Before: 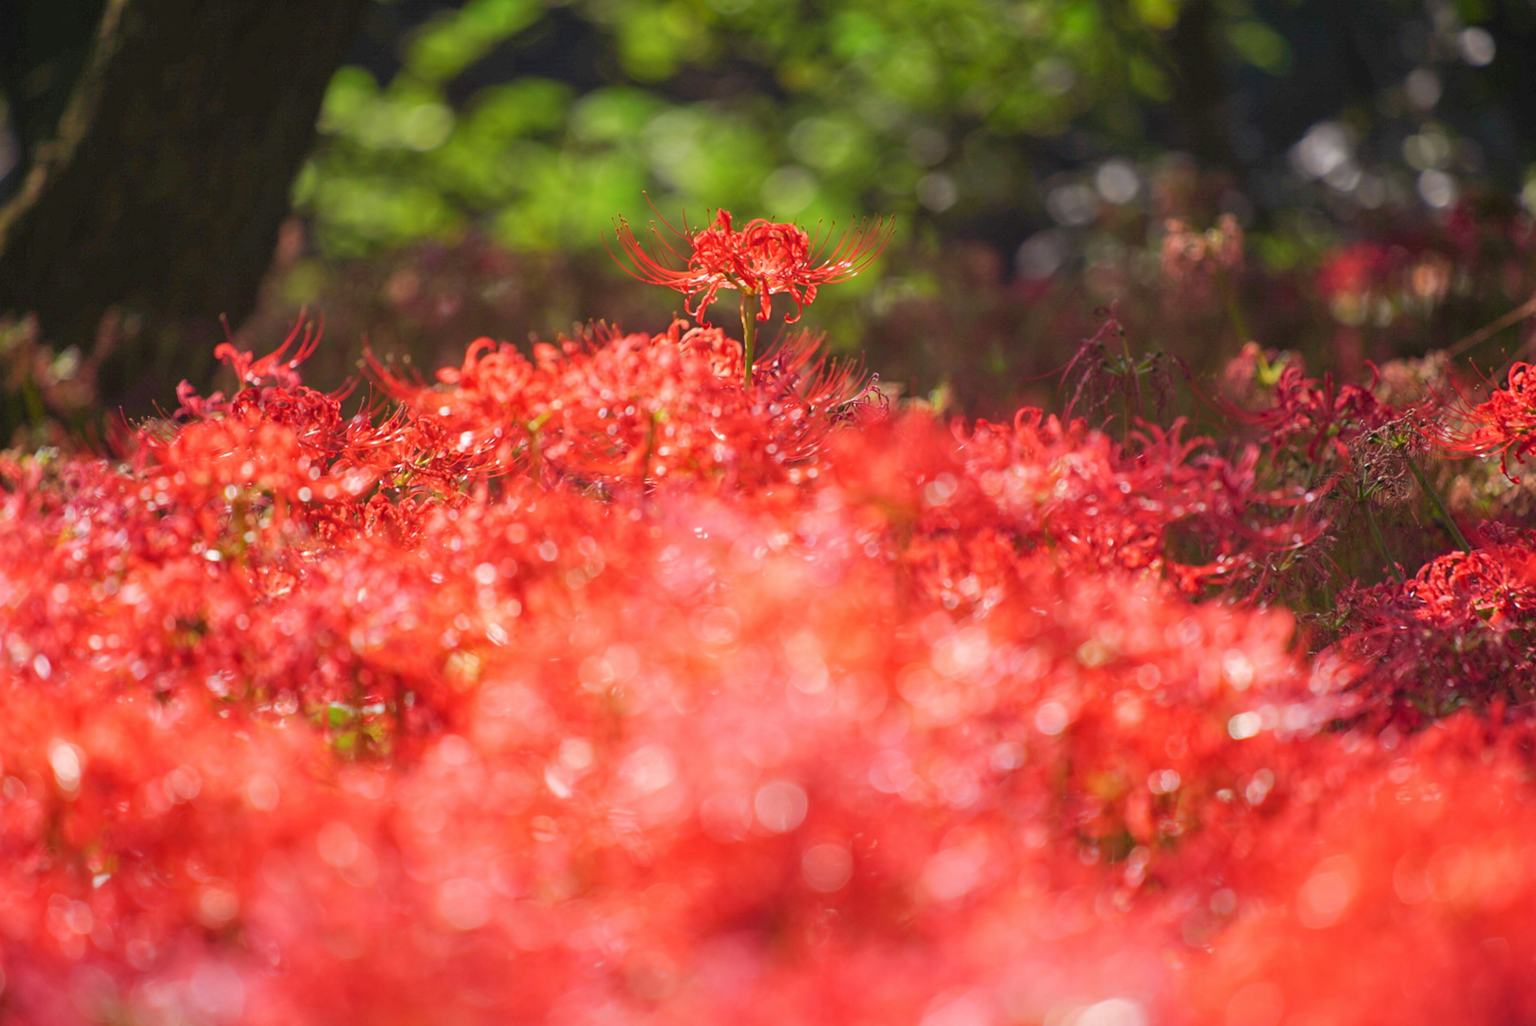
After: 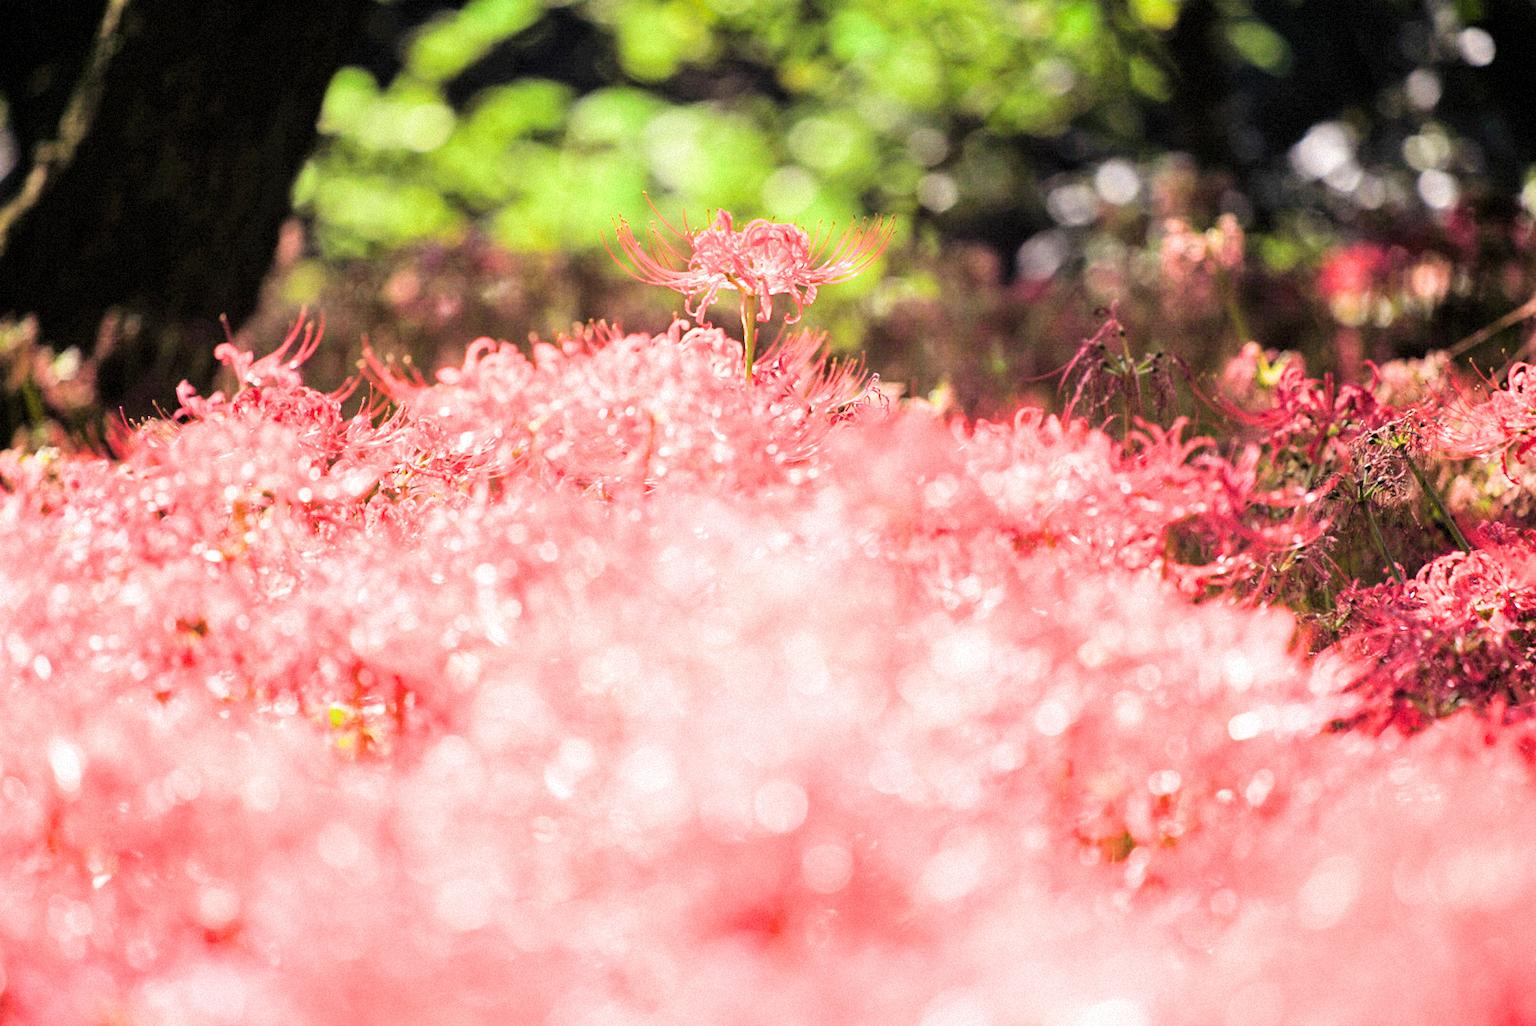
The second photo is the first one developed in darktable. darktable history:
color balance: mode lift, gamma, gain (sRGB)
filmic rgb: black relative exposure -5 EV, hardness 2.88, contrast 1.3, highlights saturation mix -30%
grain: mid-tones bias 0%
tone equalizer: -8 EV -0.75 EV, -7 EV -0.7 EV, -6 EV -0.6 EV, -5 EV -0.4 EV, -3 EV 0.4 EV, -2 EV 0.6 EV, -1 EV 0.7 EV, +0 EV 0.75 EV, edges refinement/feathering 500, mask exposure compensation -1.57 EV, preserve details no
exposure: black level correction 0, exposure 1.2 EV, compensate highlight preservation false
